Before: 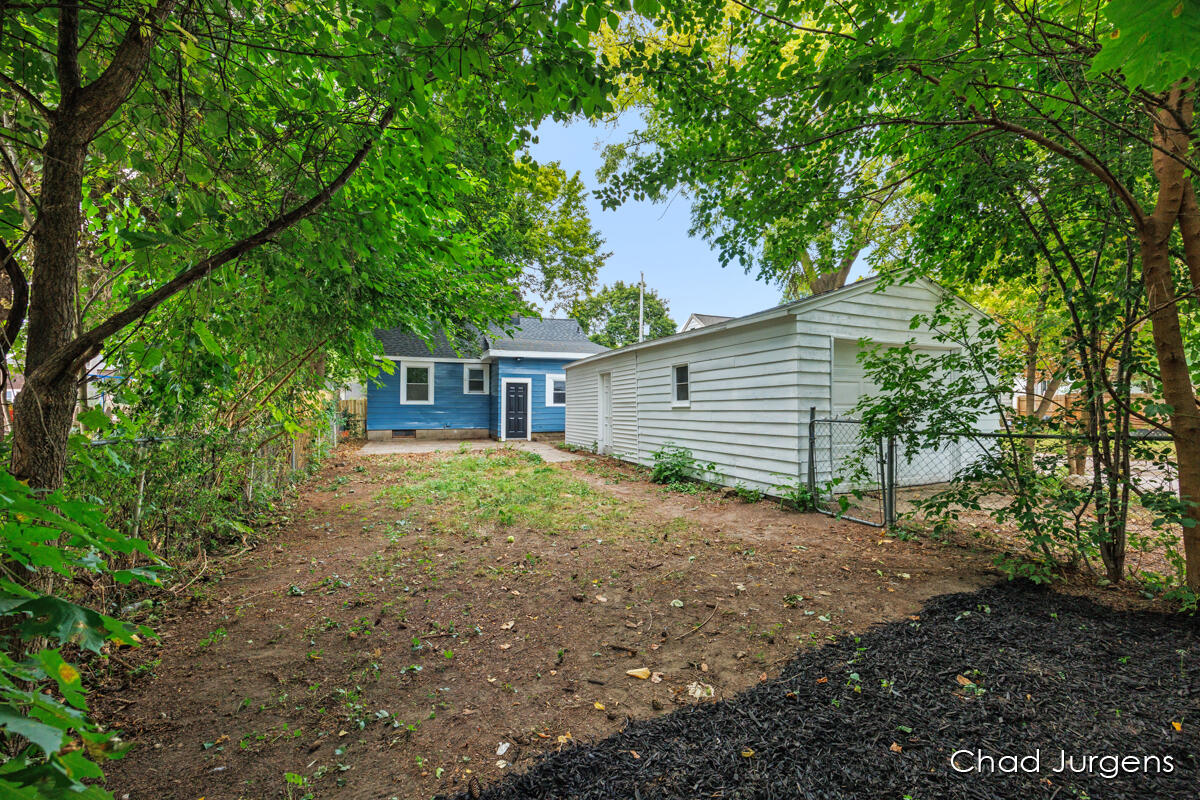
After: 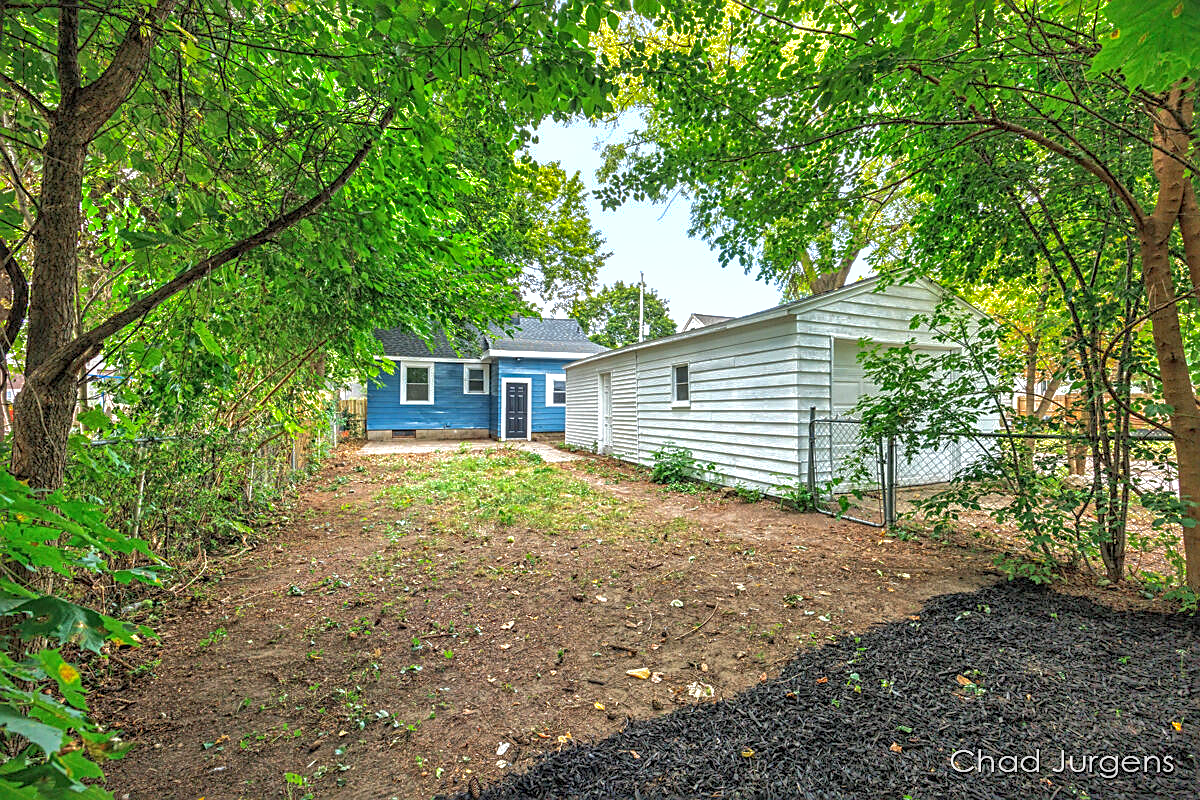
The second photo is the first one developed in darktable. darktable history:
local contrast: on, module defaults
shadows and highlights: shadows 60.69, highlights -59.87
sharpen: on, module defaults
exposure: exposure 0.662 EV, compensate exposure bias true, compensate highlight preservation false
